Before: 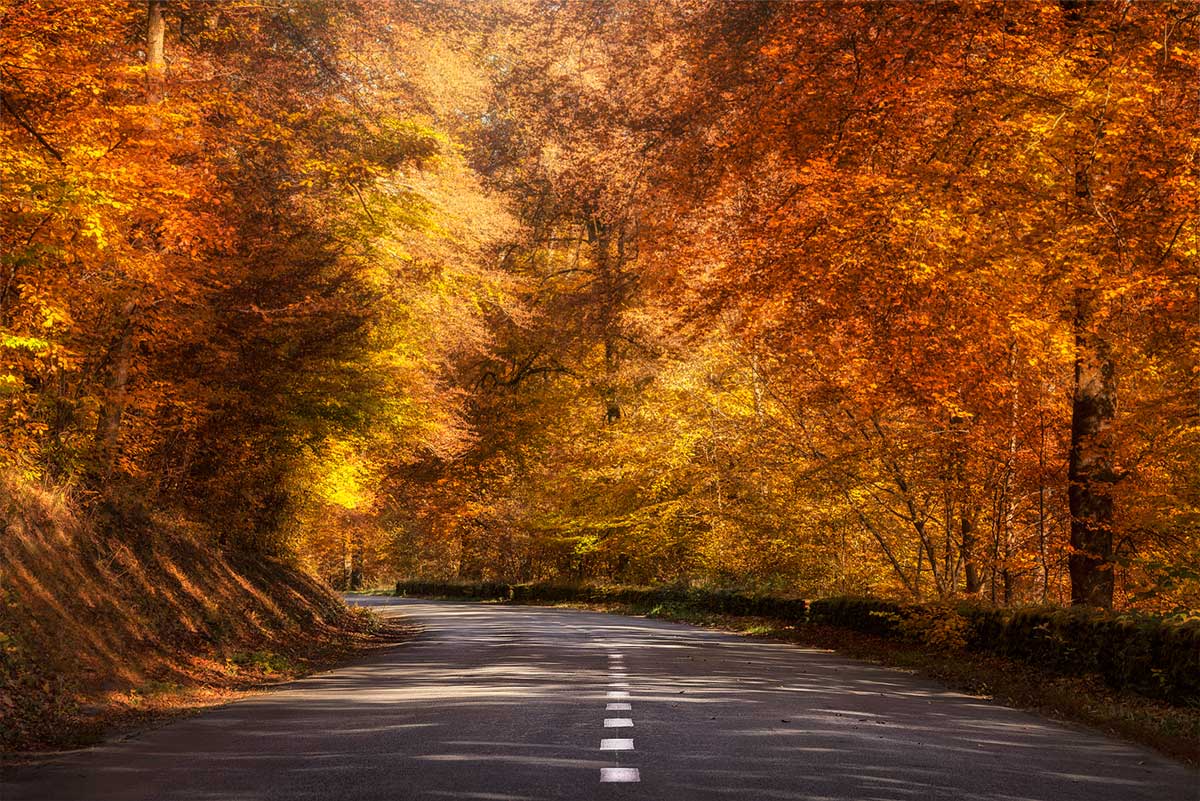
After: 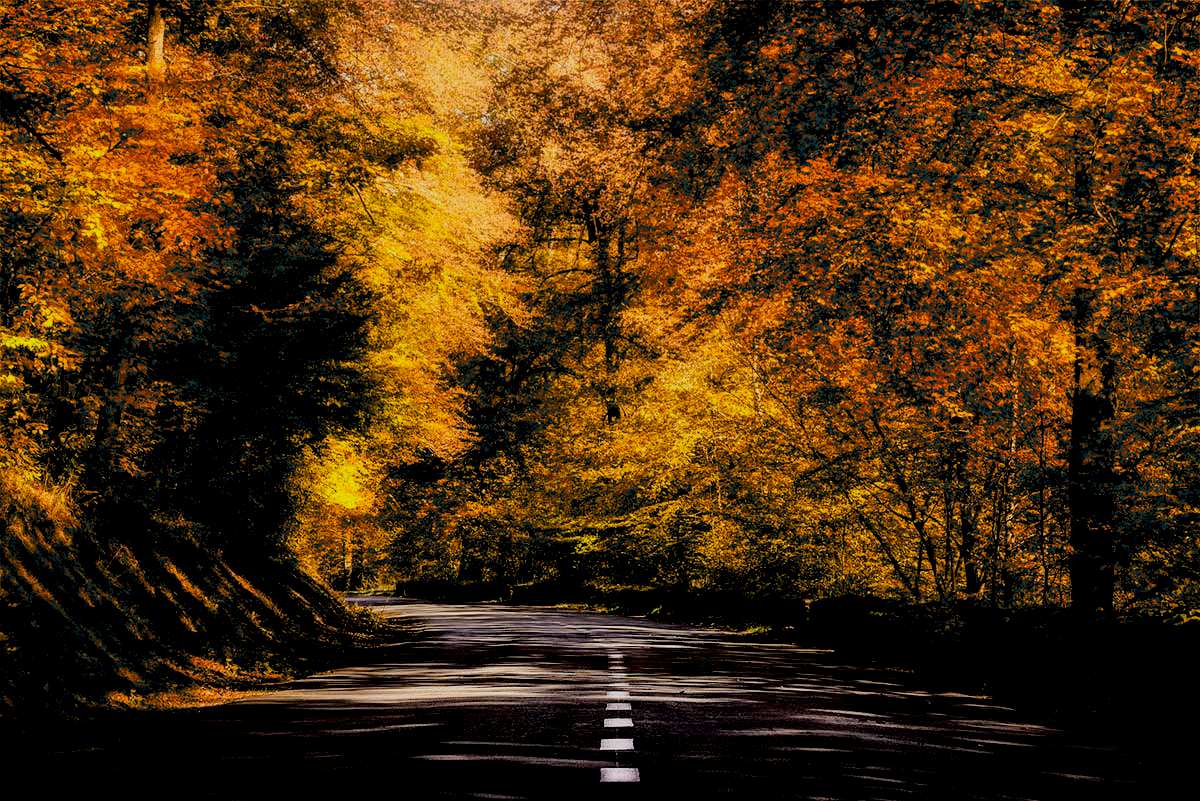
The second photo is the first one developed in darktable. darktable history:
filmic rgb: black relative exposure -5.01 EV, white relative exposure 3.98 EV, threshold 3 EV, hardness 2.88, contrast 1.193, highlights saturation mix -29.08%, enable highlight reconstruction true
exposure: black level correction 0.055, exposure -0.039 EV, compensate exposure bias true, compensate highlight preservation false
